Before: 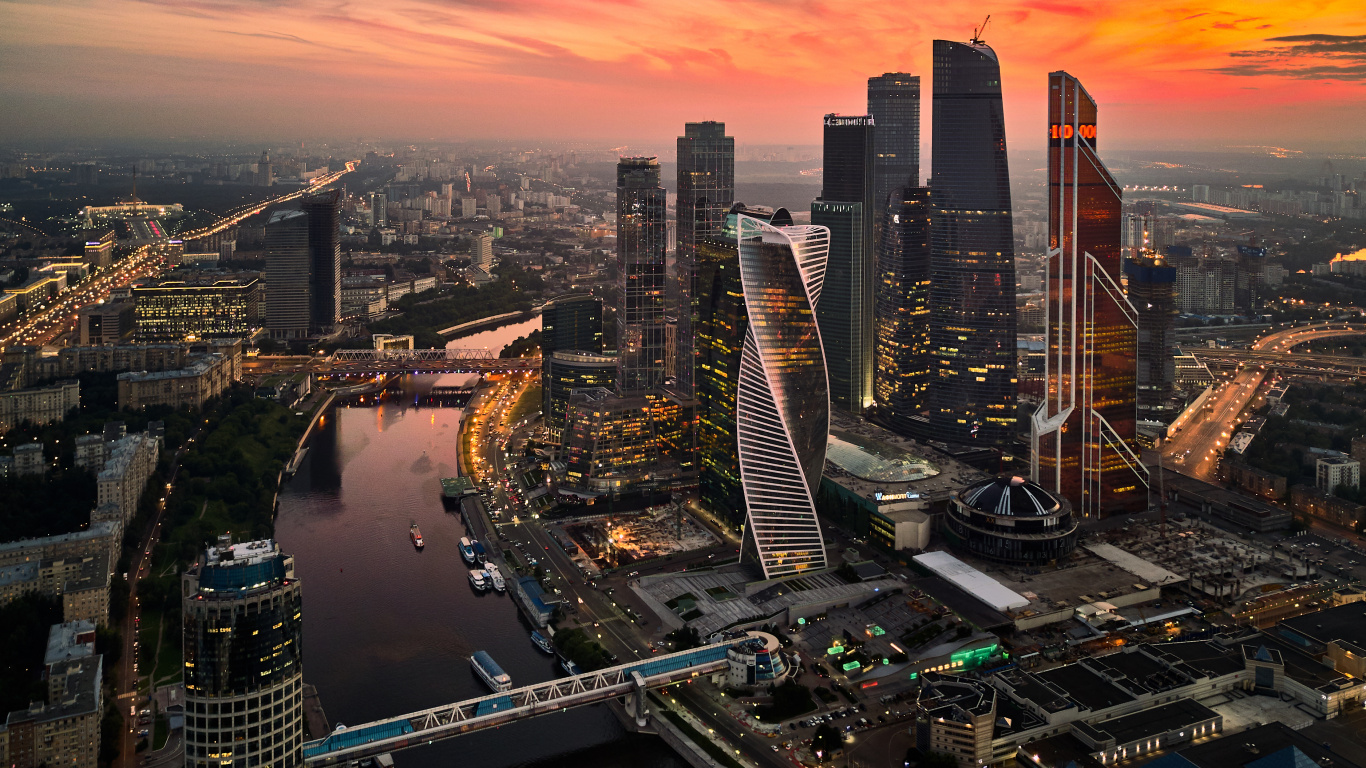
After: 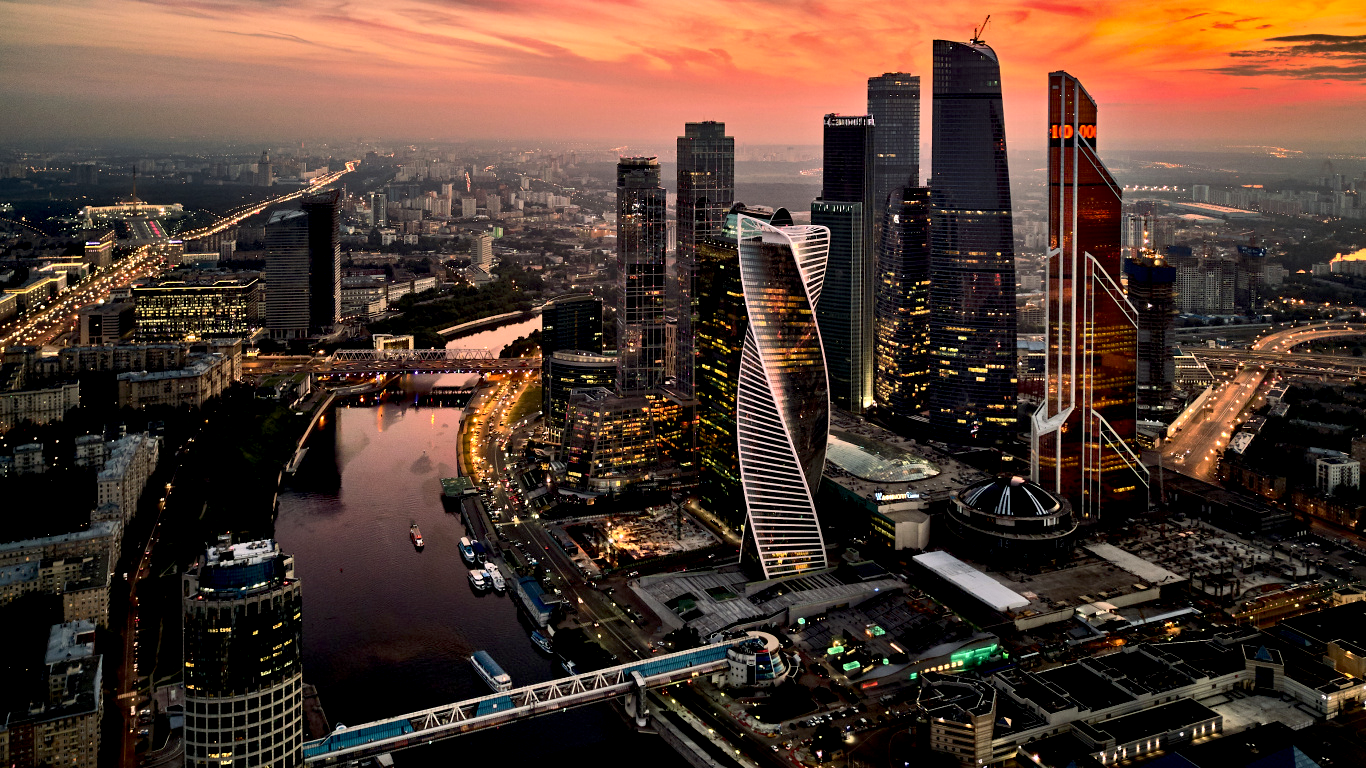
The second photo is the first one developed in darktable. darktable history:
exposure: black level correction 0.011, compensate highlight preservation false
contrast equalizer: y [[0.546, 0.552, 0.554, 0.554, 0.552, 0.546], [0.5 ×6], [0.5 ×6], [0 ×6], [0 ×6]]
